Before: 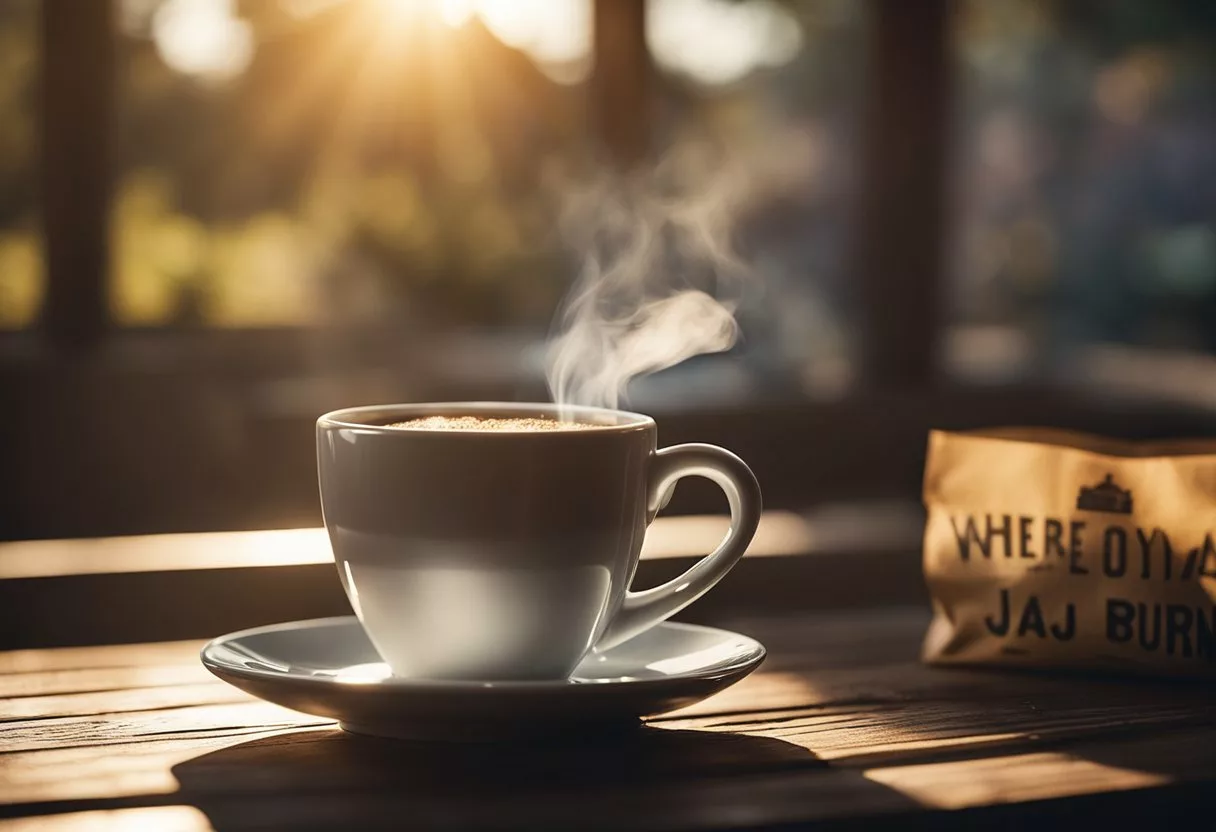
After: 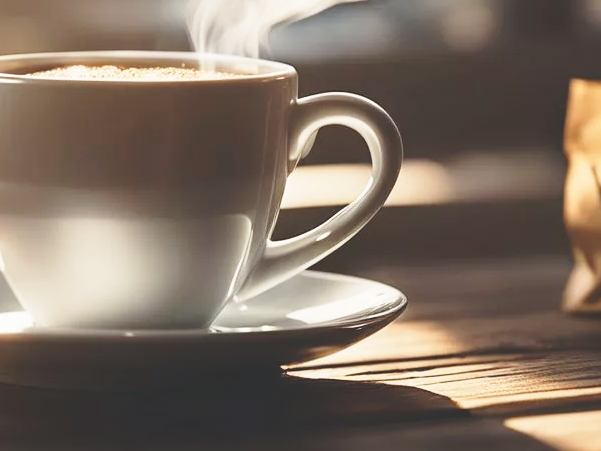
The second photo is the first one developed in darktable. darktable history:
base curve: curves: ch0 [(0, 0) (0.028, 0.03) (0.121, 0.232) (0.46, 0.748) (0.859, 0.968) (1, 1)], preserve colors none
exposure: black level correction -0.025, exposure -0.121 EV, compensate exposure bias true, compensate highlight preservation false
crop: left 29.524%, top 42.216%, right 21.046%, bottom 3.469%
